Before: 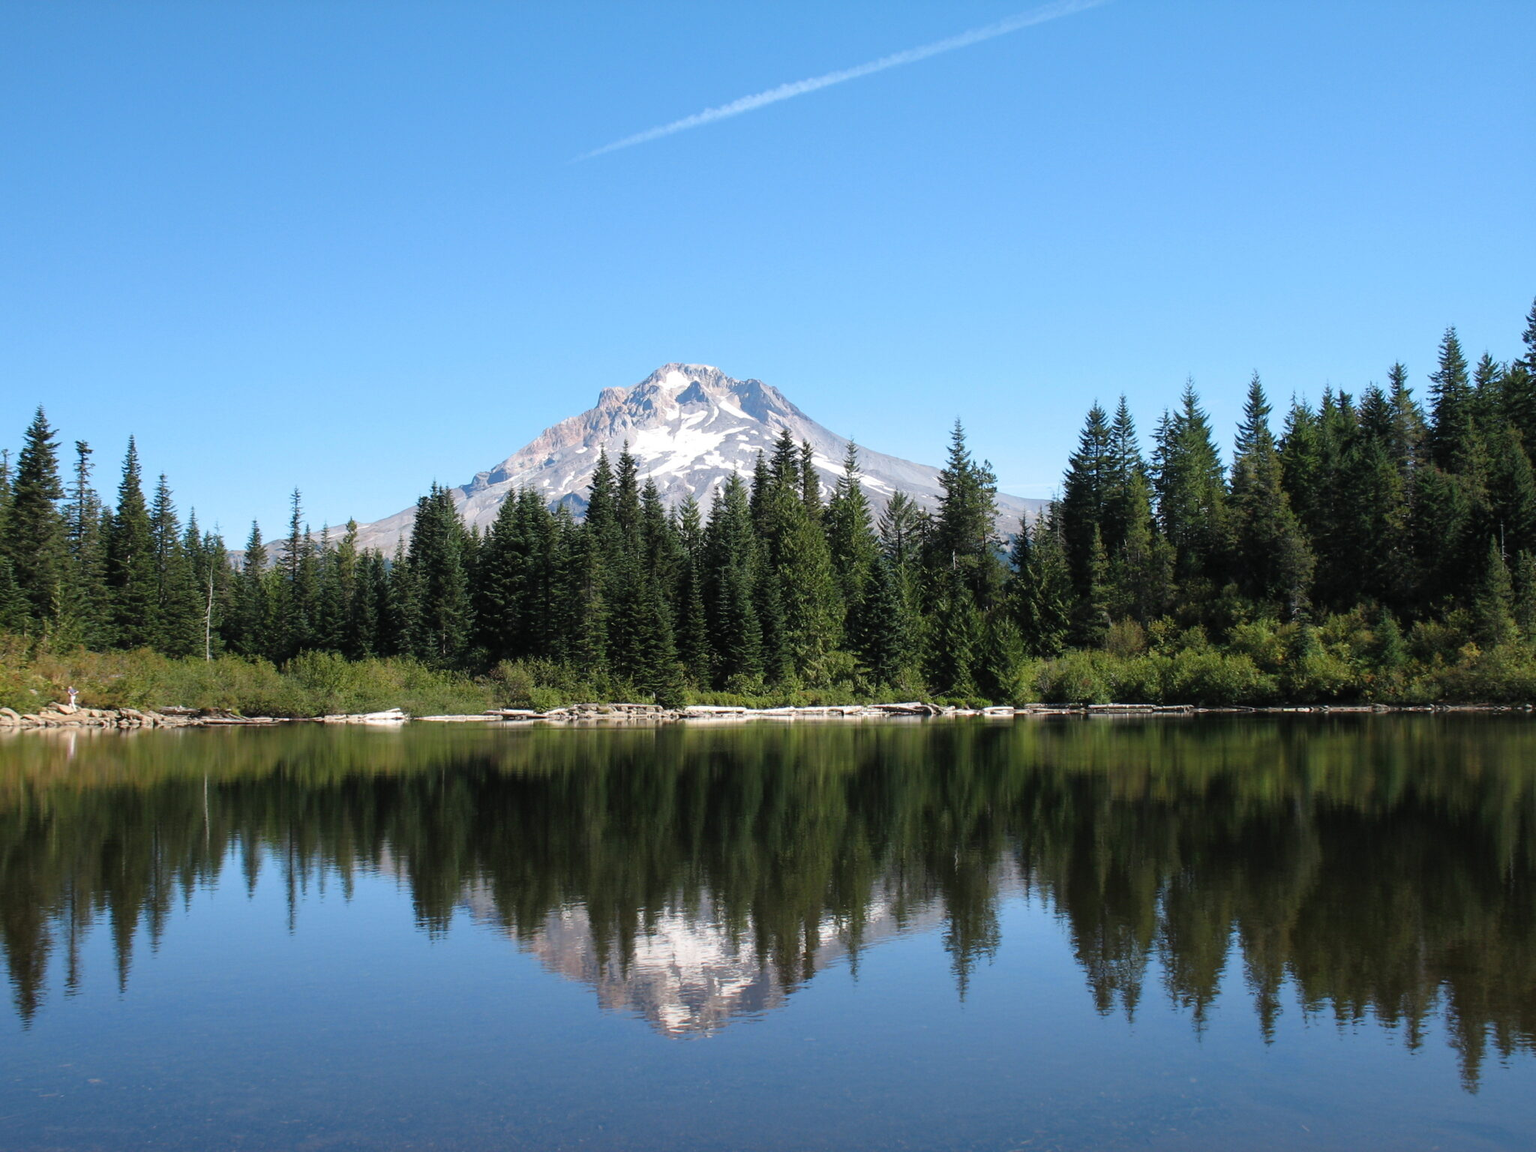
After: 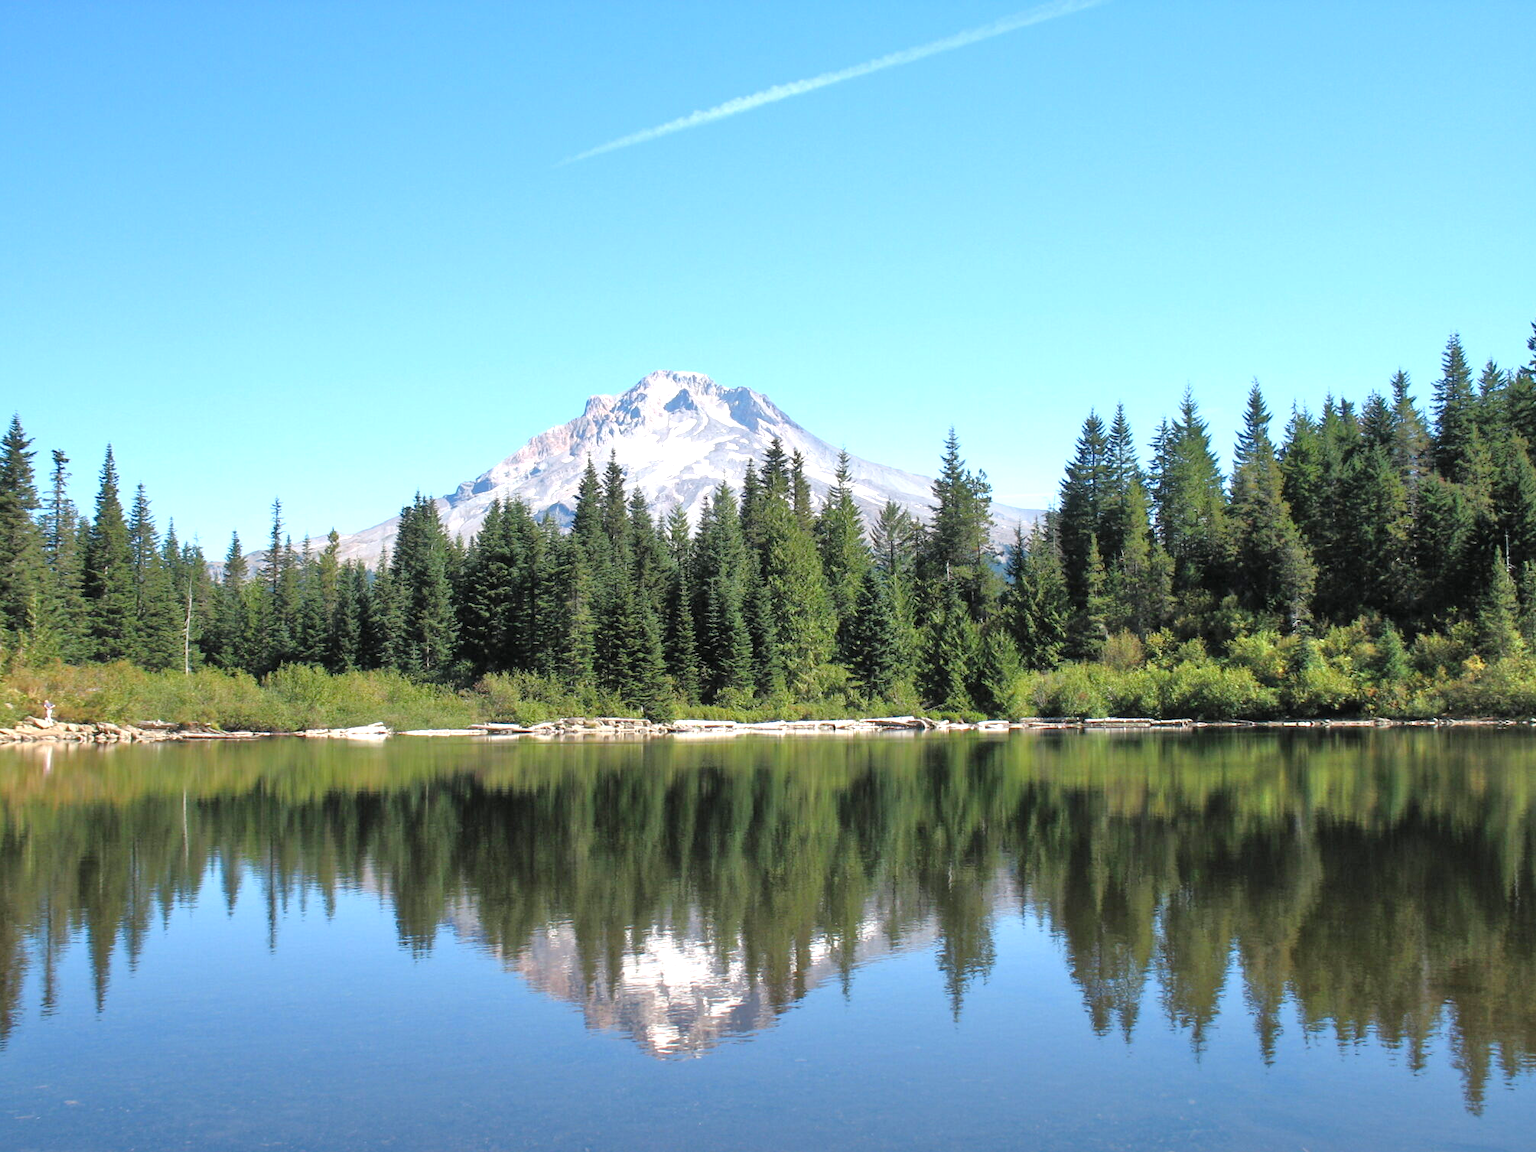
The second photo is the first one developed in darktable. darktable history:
exposure: exposure 0.609 EV, compensate exposure bias true, compensate highlight preservation false
tone equalizer: -7 EV 0.147 EV, -6 EV 0.588 EV, -5 EV 1.12 EV, -4 EV 1.3 EV, -3 EV 1.17 EV, -2 EV 0.6 EV, -1 EV 0.152 EV
crop: left 1.644%, right 0.271%, bottom 1.856%
